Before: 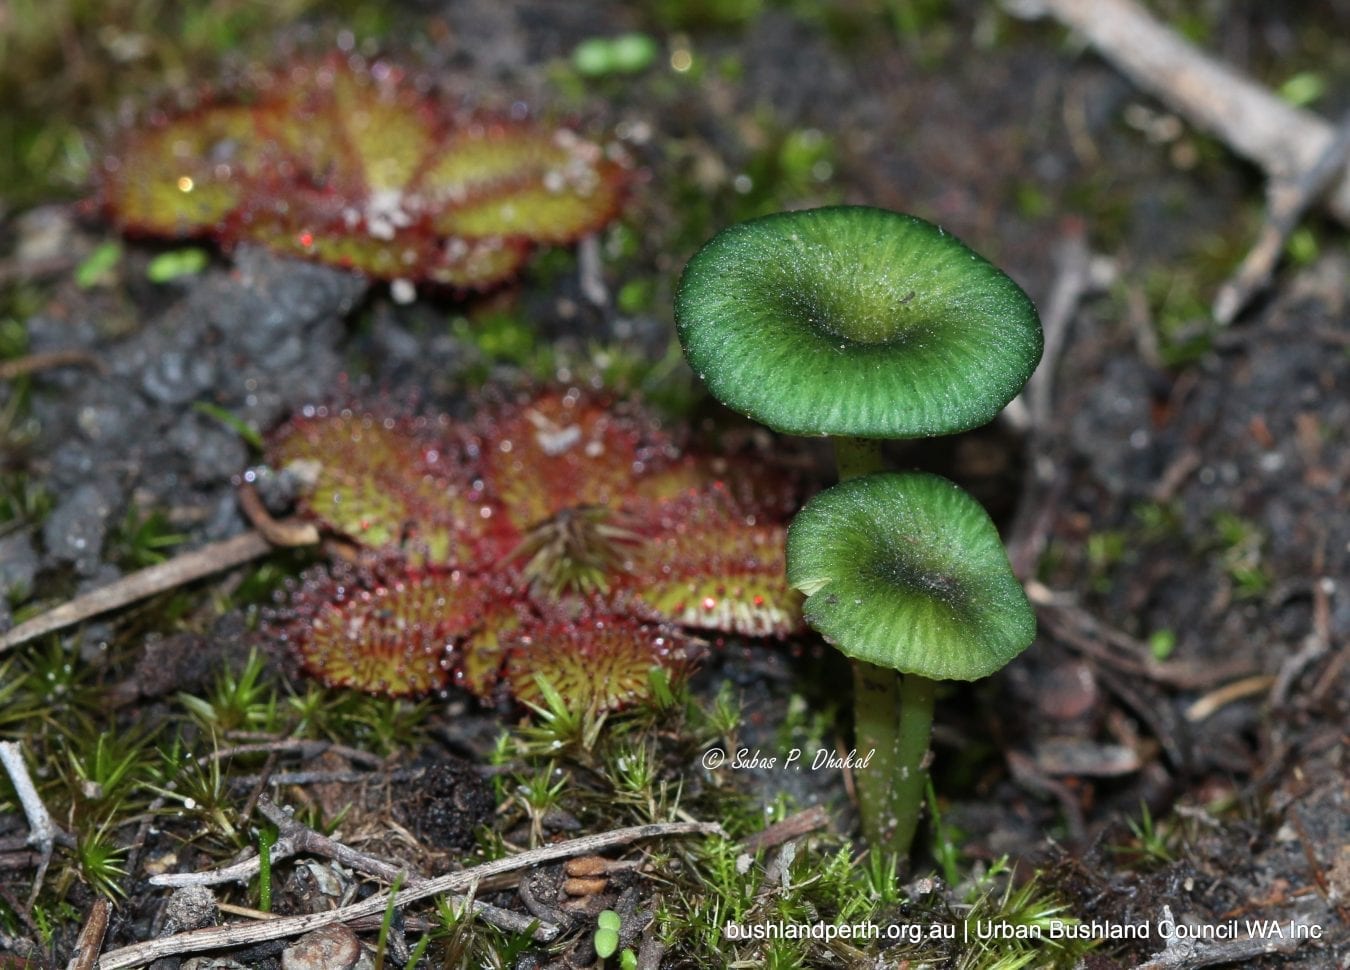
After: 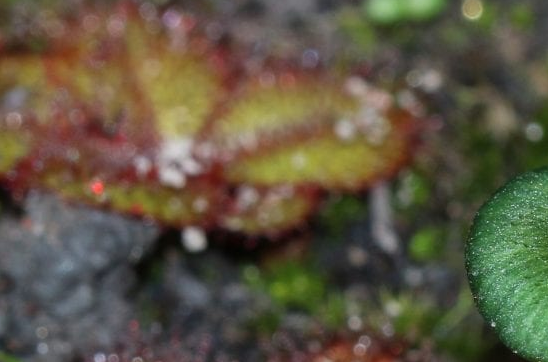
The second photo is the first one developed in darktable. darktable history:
crop: left 15.55%, top 5.43%, right 43.815%, bottom 57.189%
exposure: black level correction 0, compensate highlight preservation false
